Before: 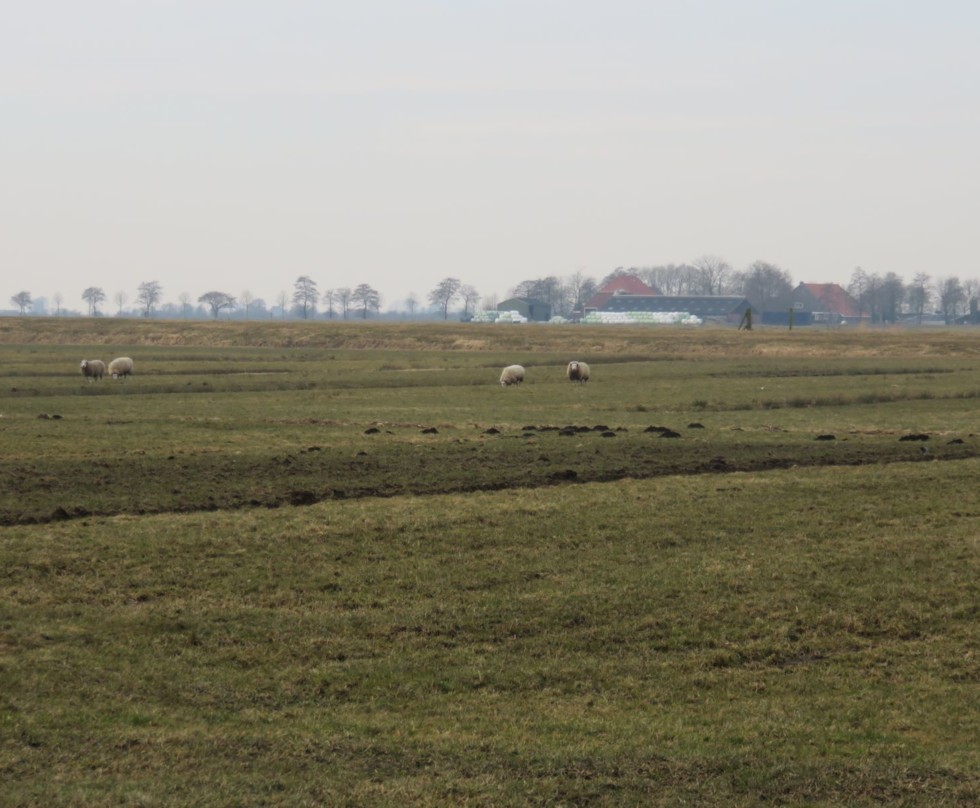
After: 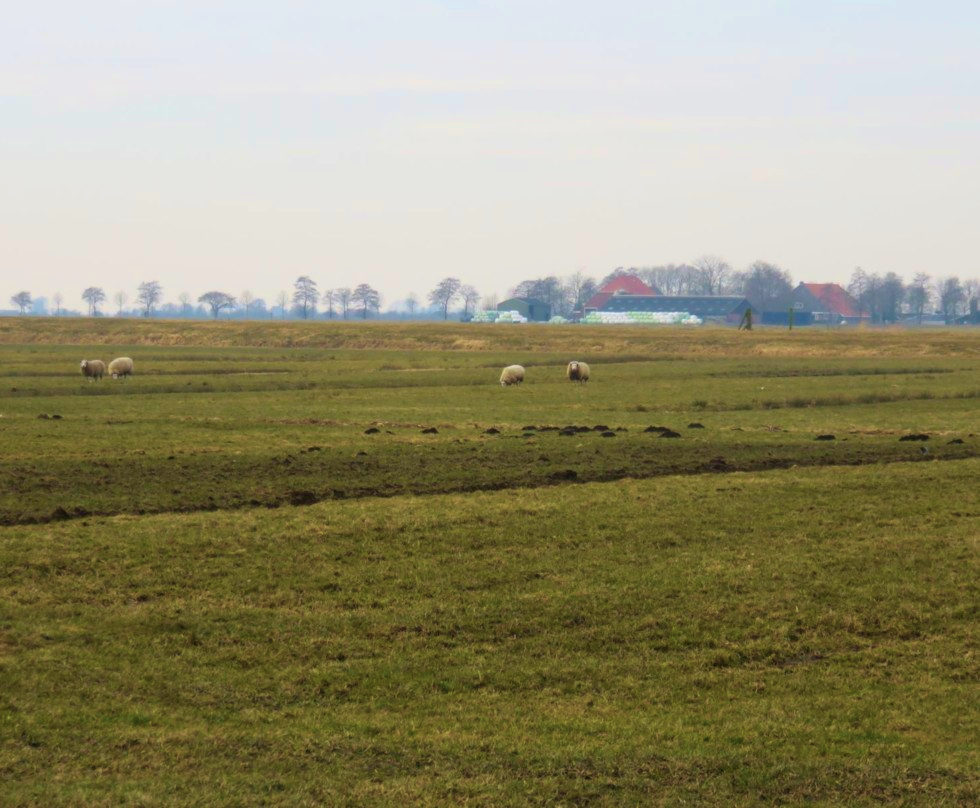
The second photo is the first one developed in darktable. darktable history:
levels: levels [0, 0.476, 0.951]
velvia: strength 74.55%
